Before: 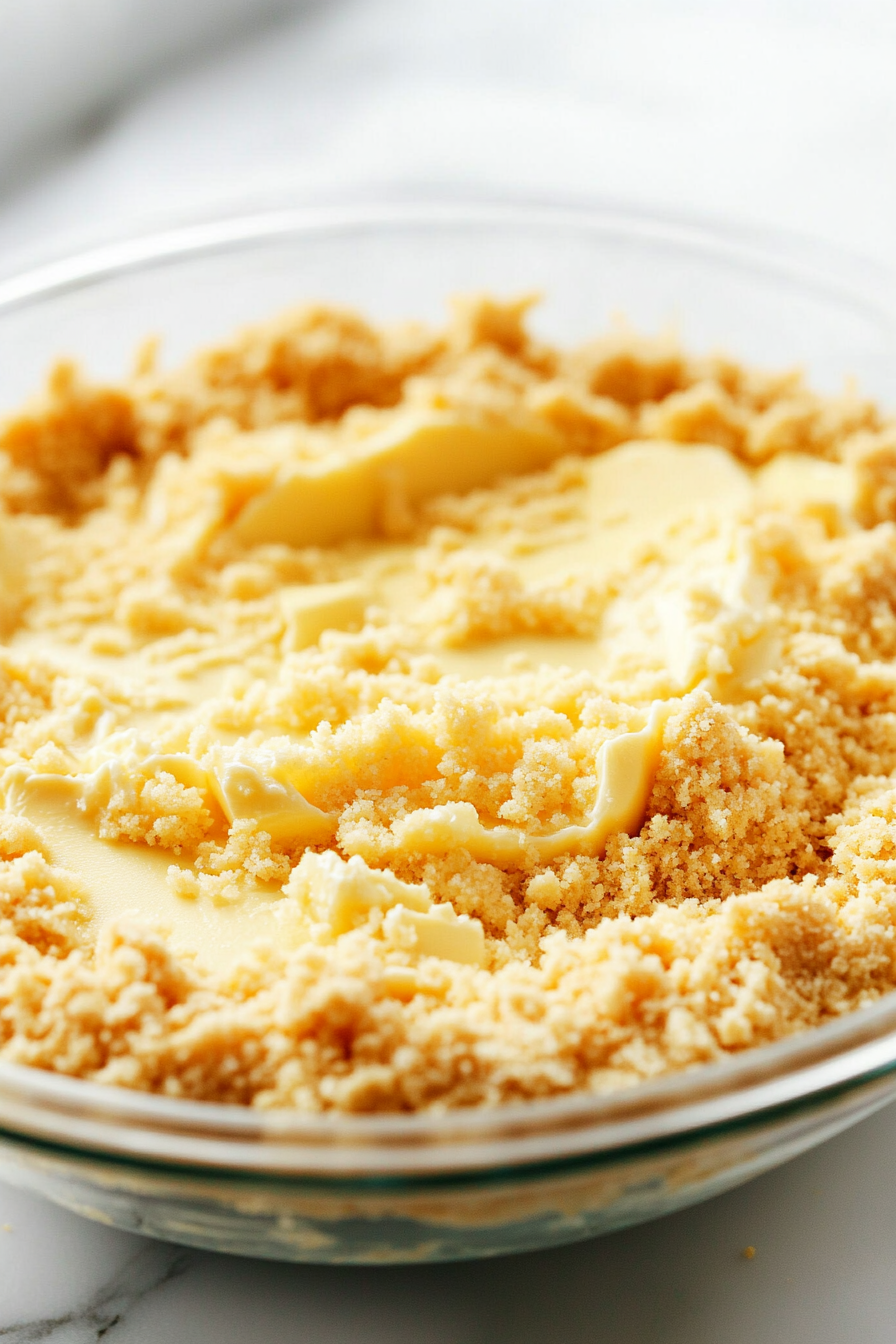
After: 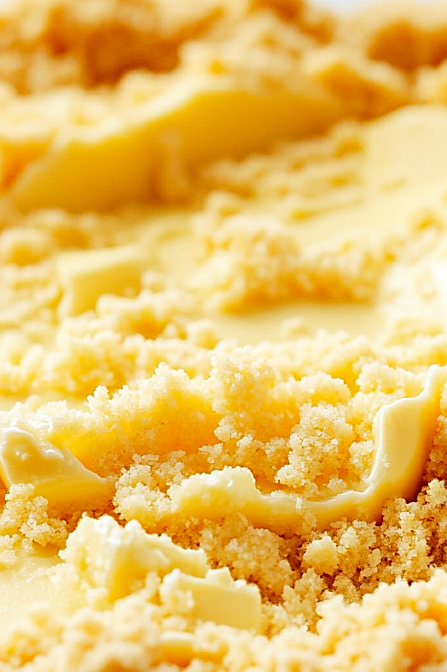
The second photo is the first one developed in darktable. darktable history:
sharpen: on, module defaults
crop: left 25%, top 25%, right 25%, bottom 25%
haze removal: compatibility mode true, adaptive false
